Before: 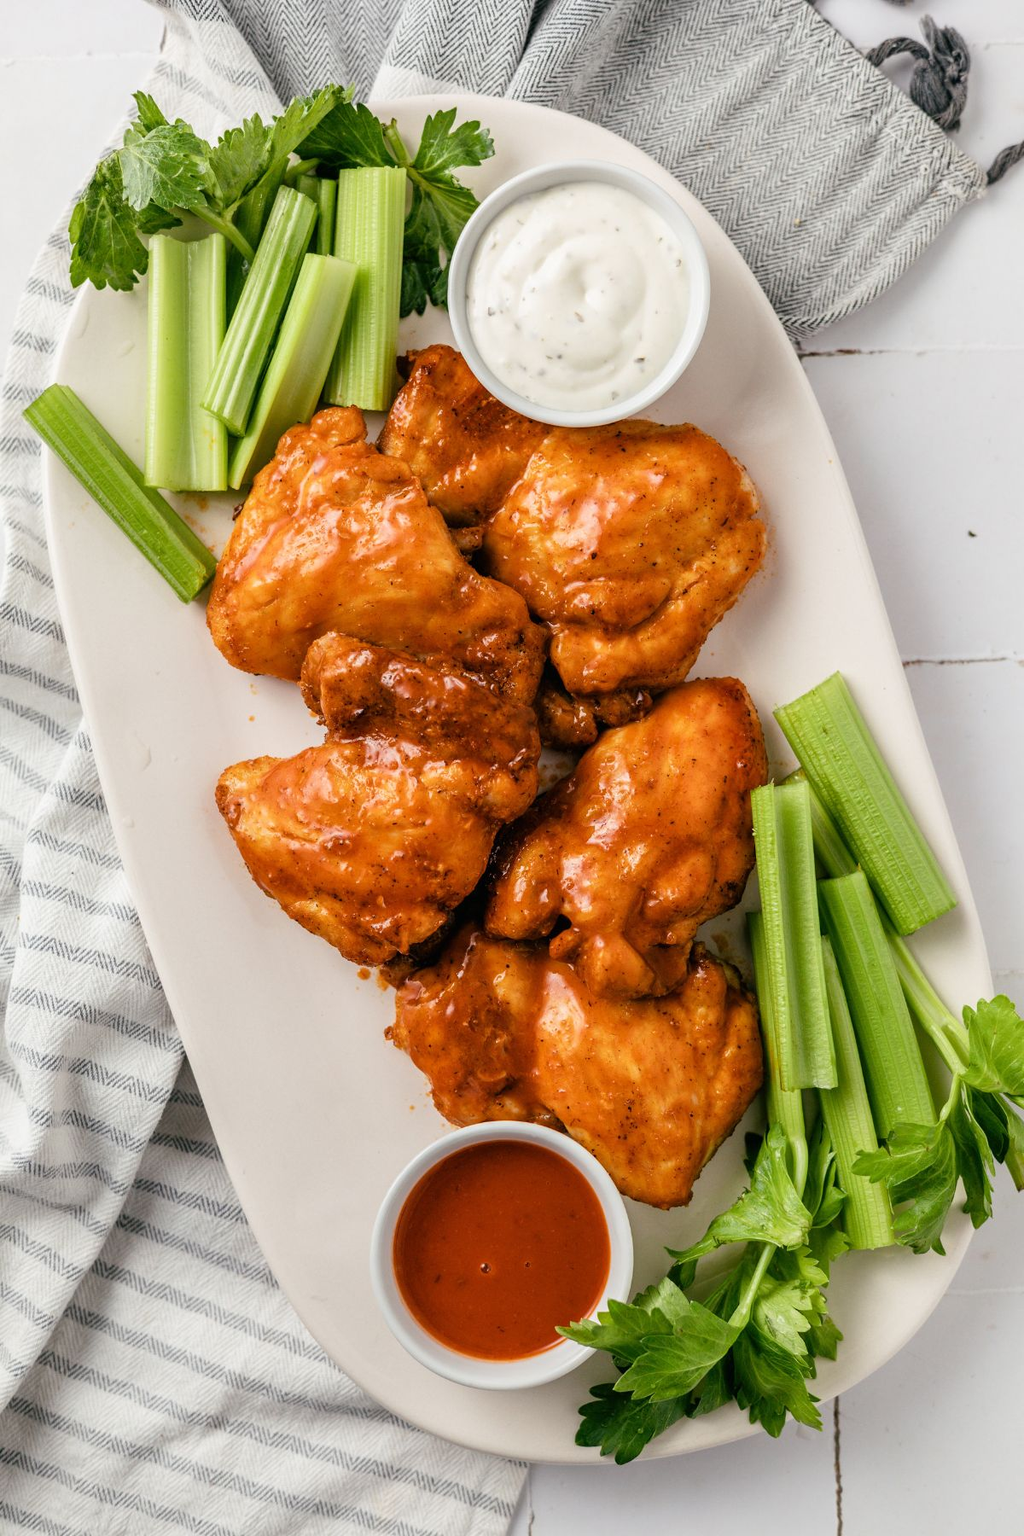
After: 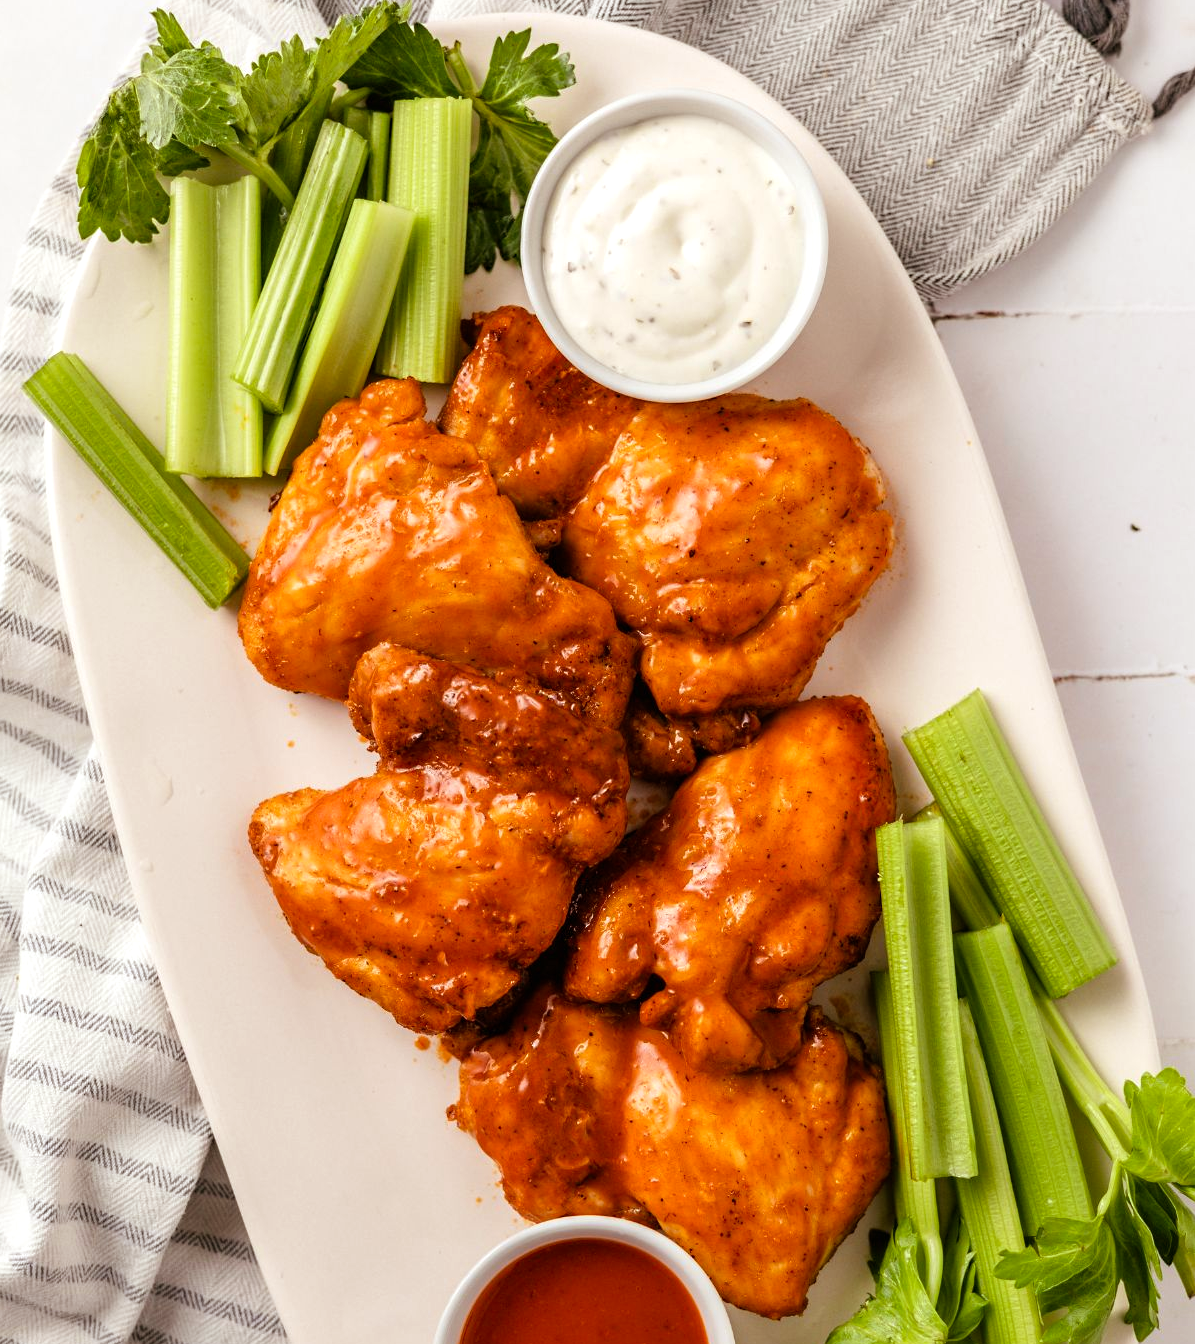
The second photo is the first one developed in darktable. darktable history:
sharpen: radius 5.325, amount 0.312, threshold 26.433
exposure: exposure 0.2 EV, compensate highlight preservation false
crop: left 0.387%, top 5.469%, bottom 19.809%
rgb levels: mode RGB, independent channels, levels [[0, 0.5, 1], [0, 0.521, 1], [0, 0.536, 1]]
